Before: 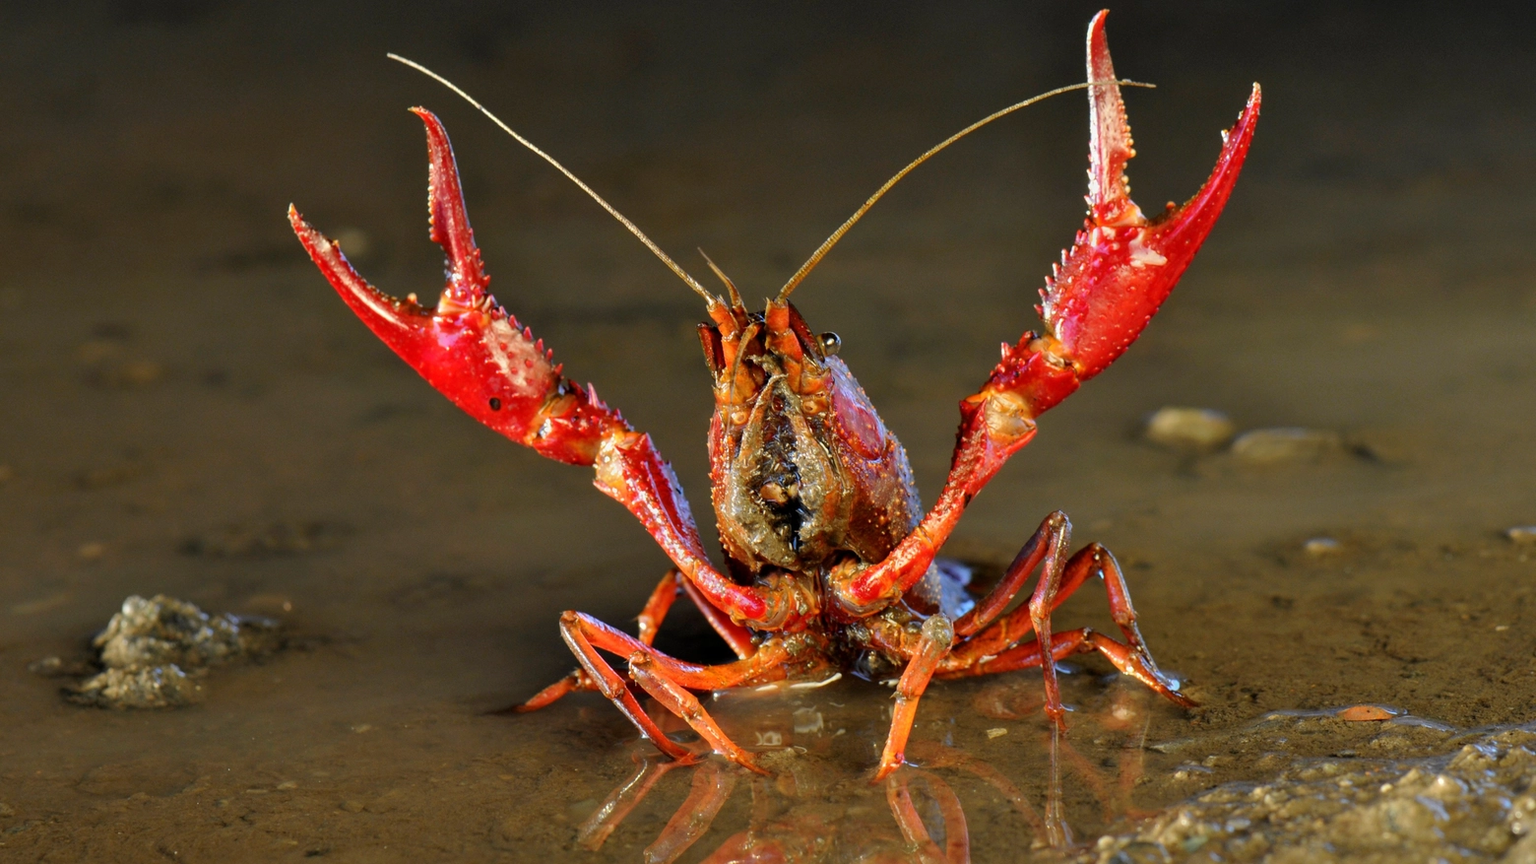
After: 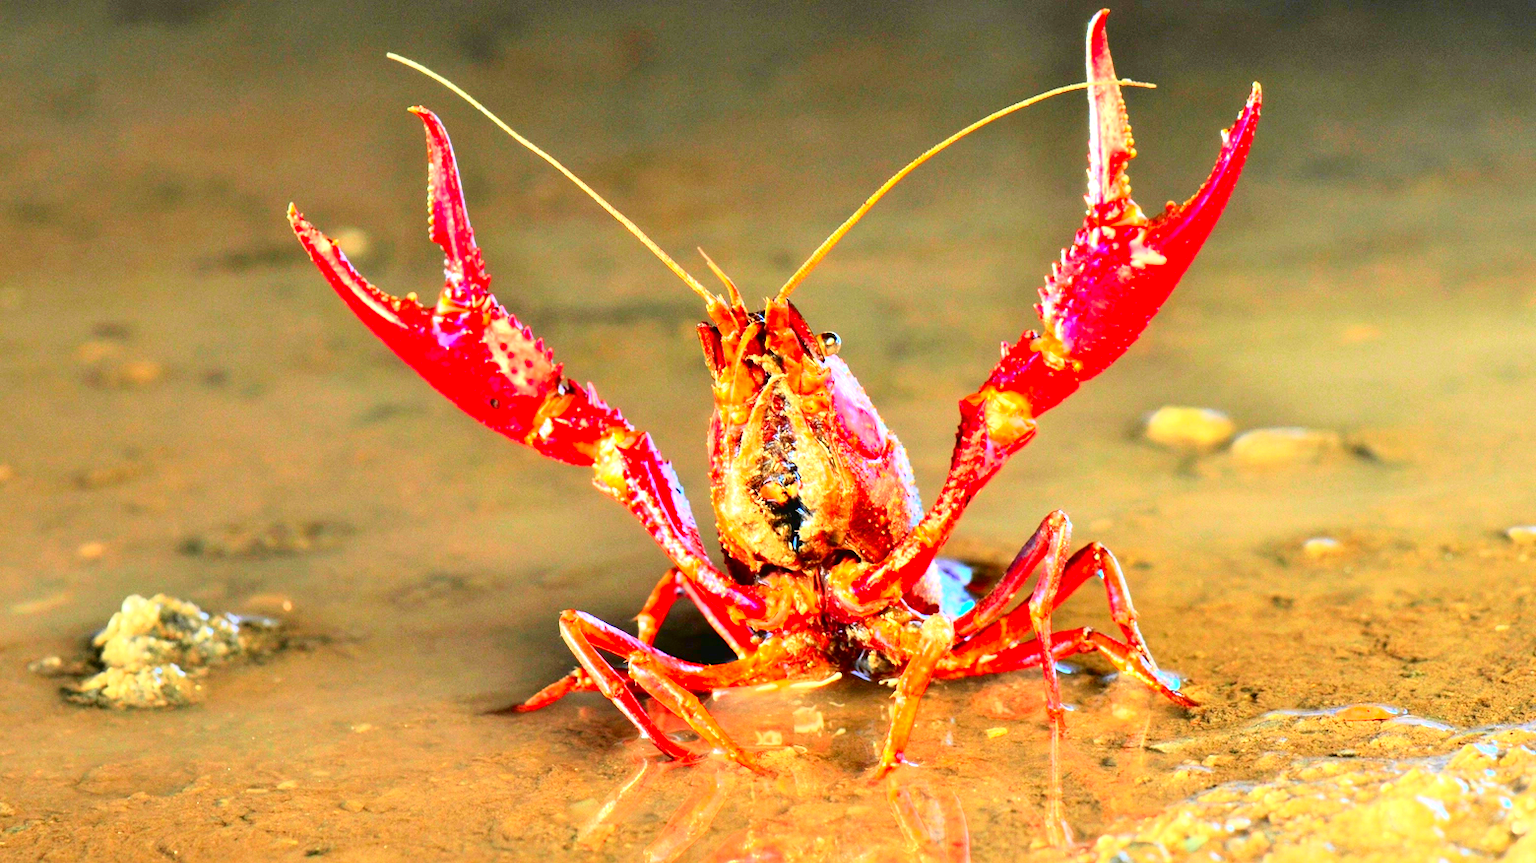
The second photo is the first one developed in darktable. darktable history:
tone curve: curves: ch0 [(0.003, 0.032) (0.037, 0.037) (0.142, 0.117) (0.279, 0.311) (0.405, 0.49) (0.526, 0.651) (0.722, 0.857) (0.875, 0.946) (1, 0.98)]; ch1 [(0, 0) (0.305, 0.325) (0.453, 0.437) (0.482, 0.474) (0.501, 0.498) (0.515, 0.523) (0.559, 0.591) (0.6, 0.643) (0.656, 0.707) (1, 1)]; ch2 [(0, 0) (0.323, 0.277) (0.424, 0.396) (0.479, 0.484) (0.499, 0.502) (0.515, 0.537) (0.573, 0.602) (0.653, 0.675) (0.75, 0.756) (1, 1)], color space Lab, independent channels, preserve colors none
color correction: saturation 1.32
exposure: black level correction 0, exposure 1.975 EV, compensate exposure bias true, compensate highlight preservation false
